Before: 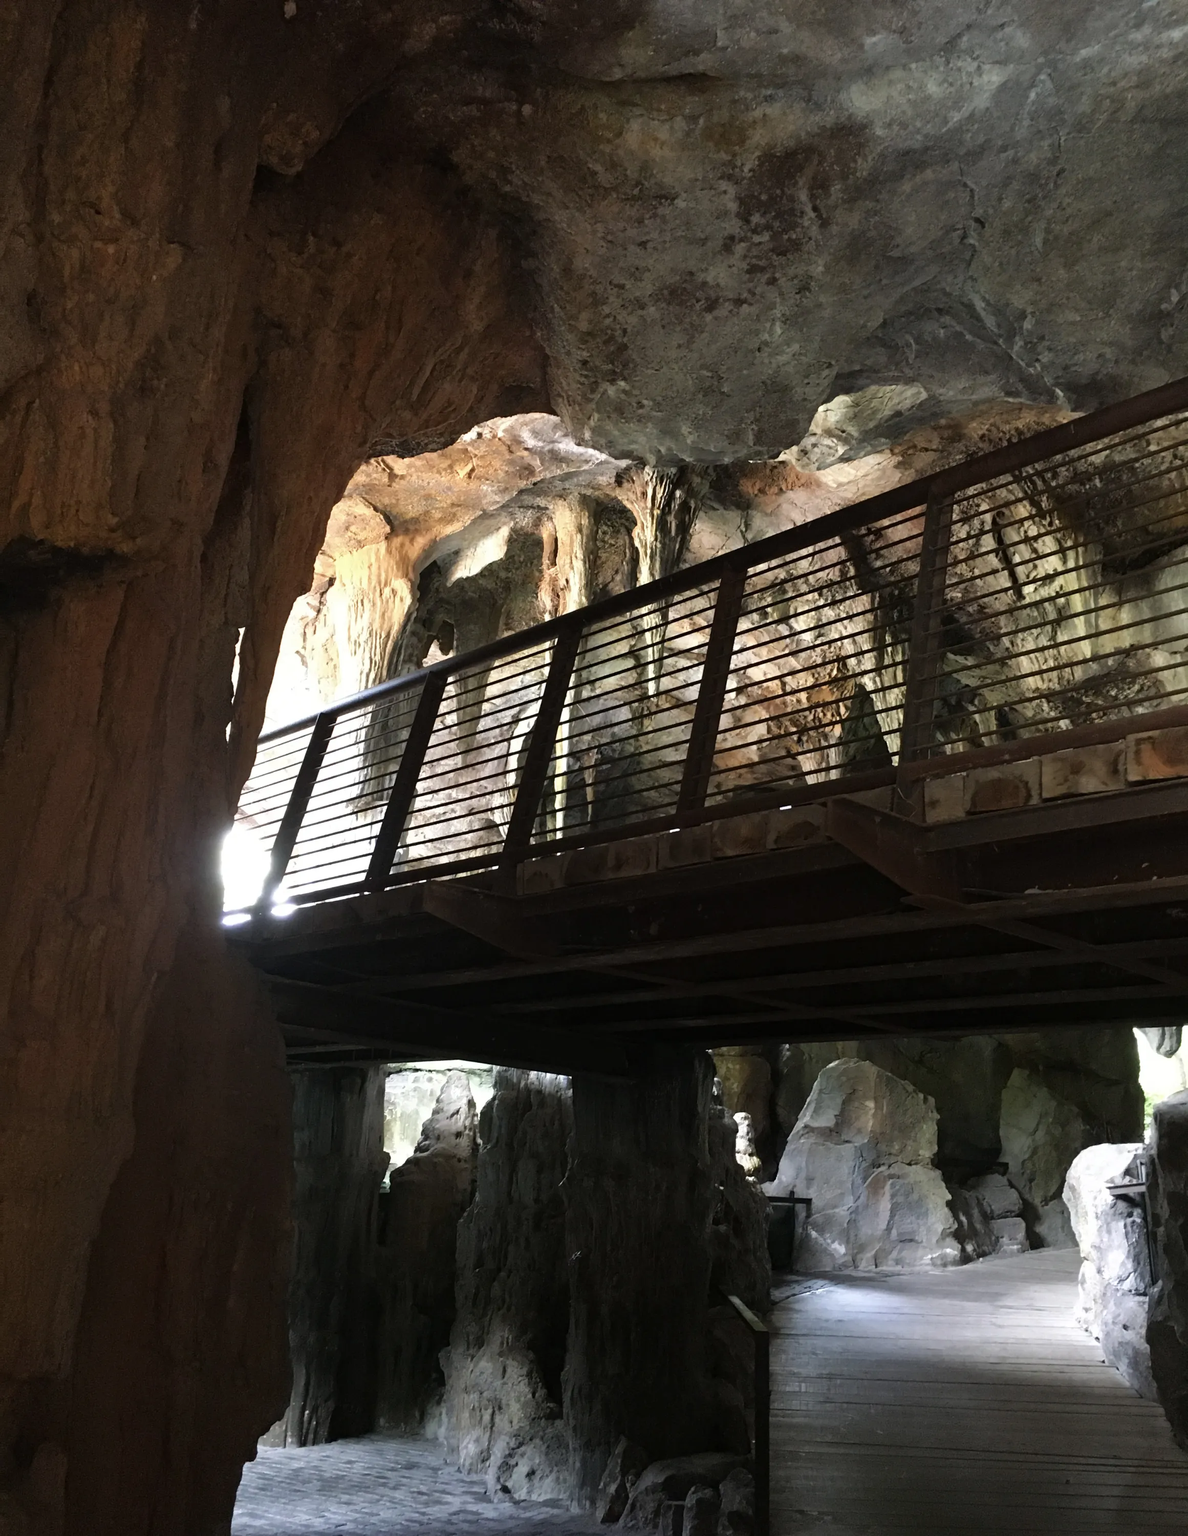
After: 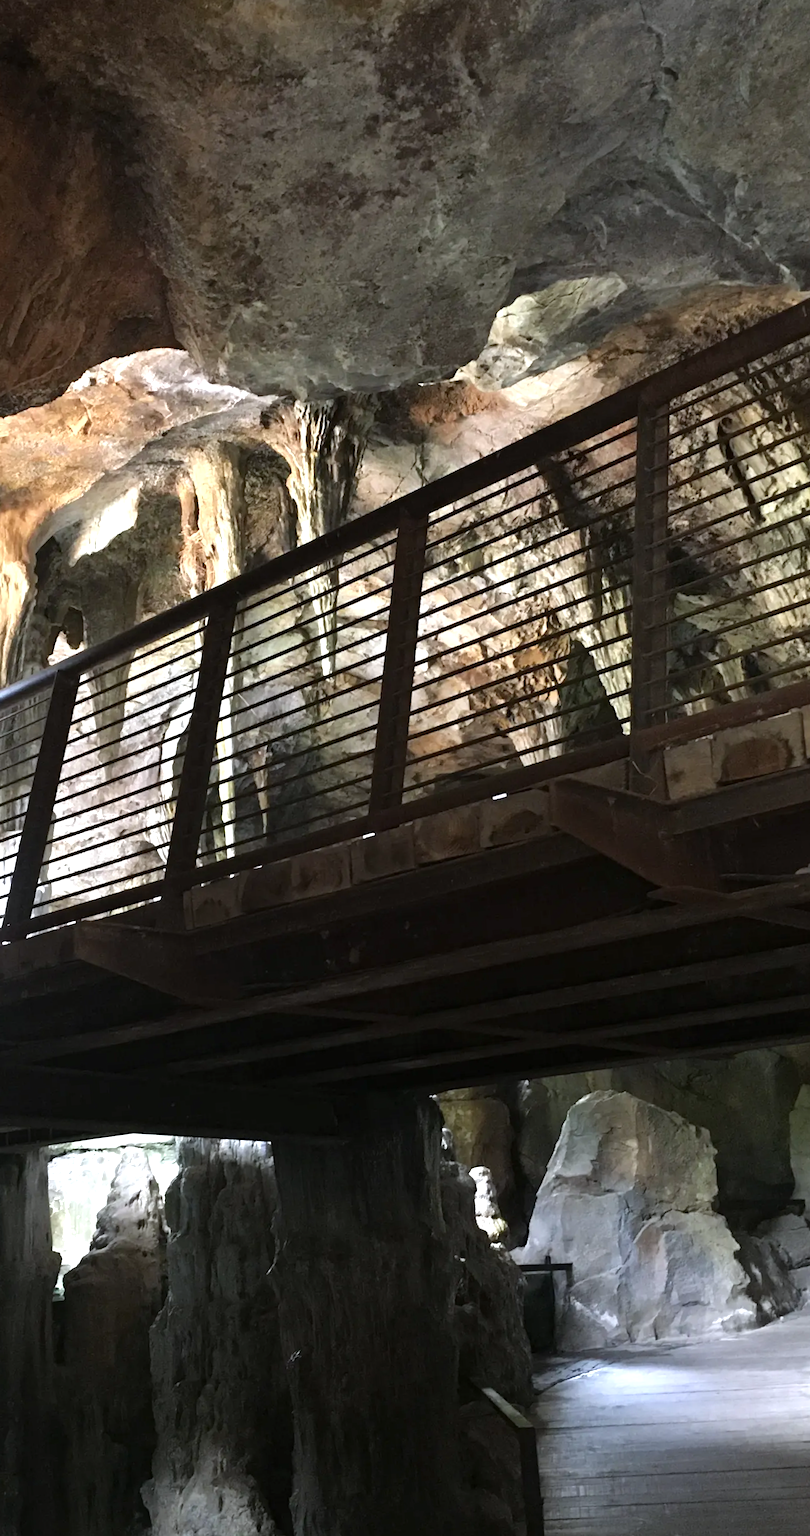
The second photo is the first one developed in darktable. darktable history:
white balance: red 0.983, blue 1.036
exposure: exposure 0.493 EV, compensate highlight preservation false
crop: left 31.458%, top 0%, right 11.876%
rotate and perspective: rotation -5°, crop left 0.05, crop right 0.952, crop top 0.11, crop bottom 0.89
